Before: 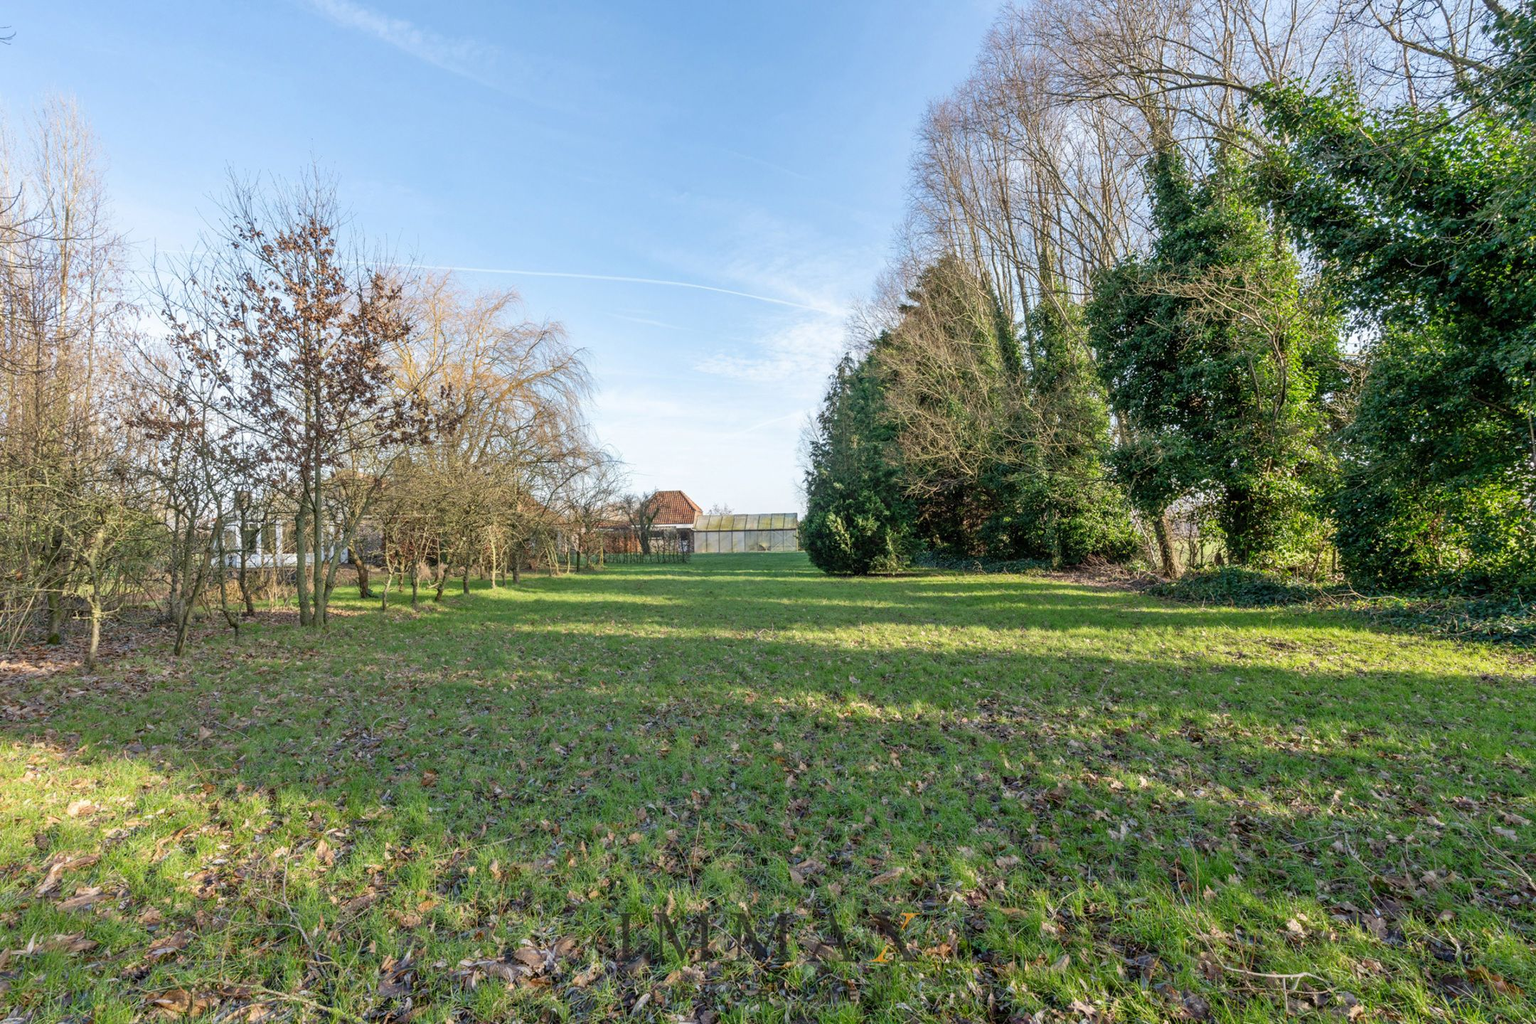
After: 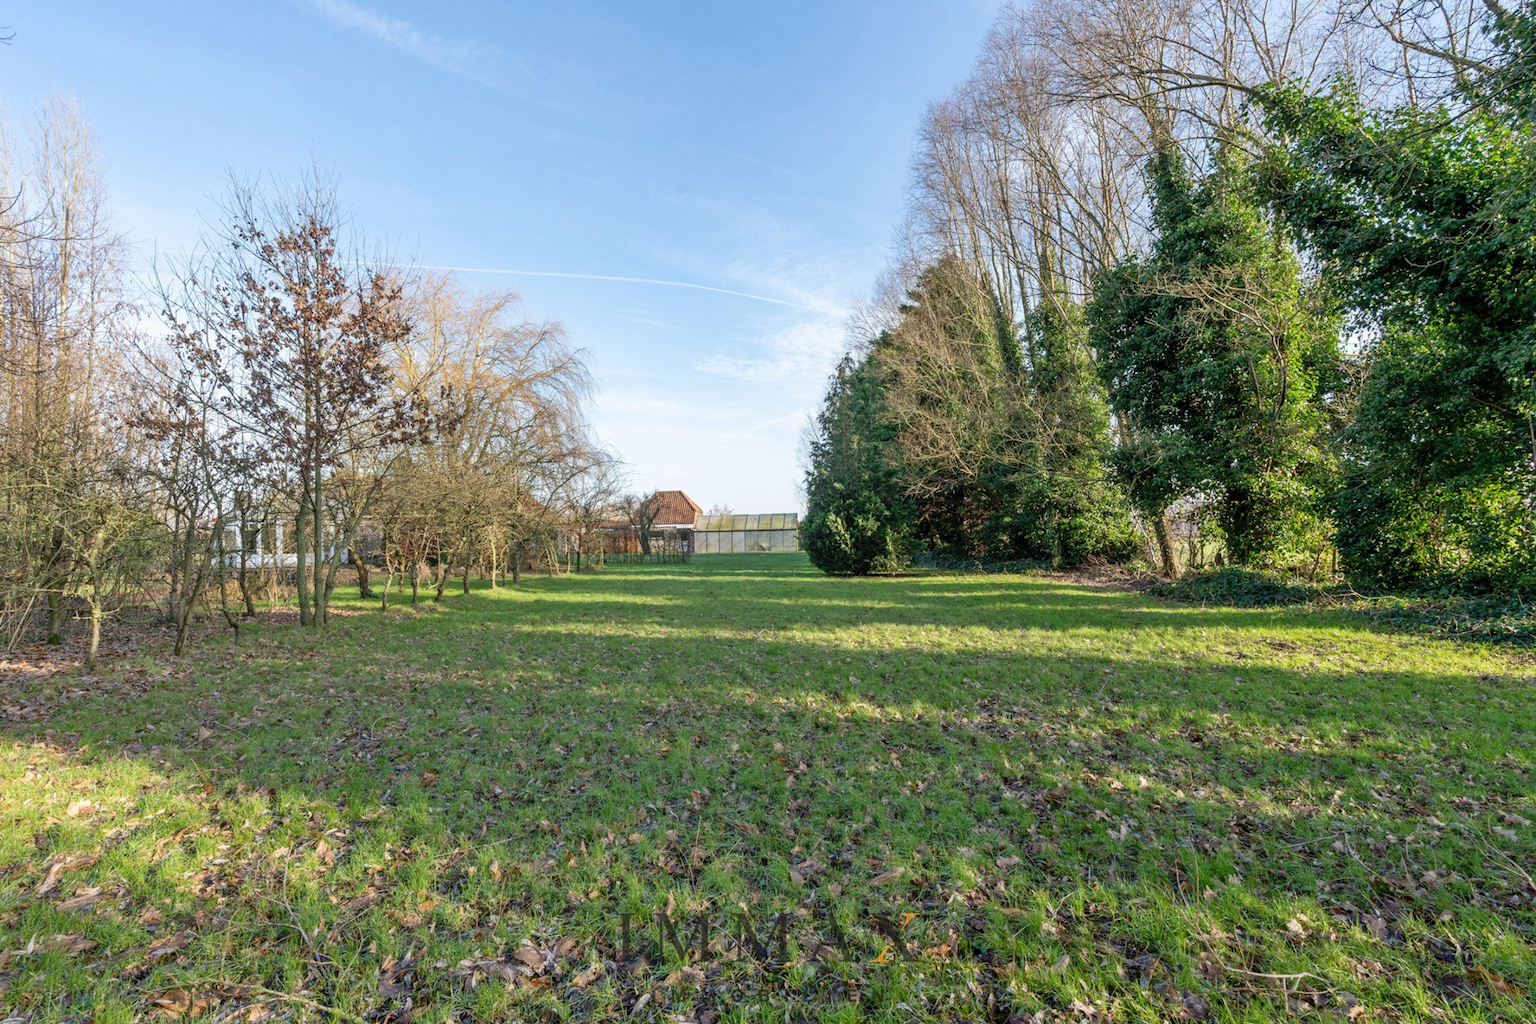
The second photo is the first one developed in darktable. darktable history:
levels: black 8.52%
